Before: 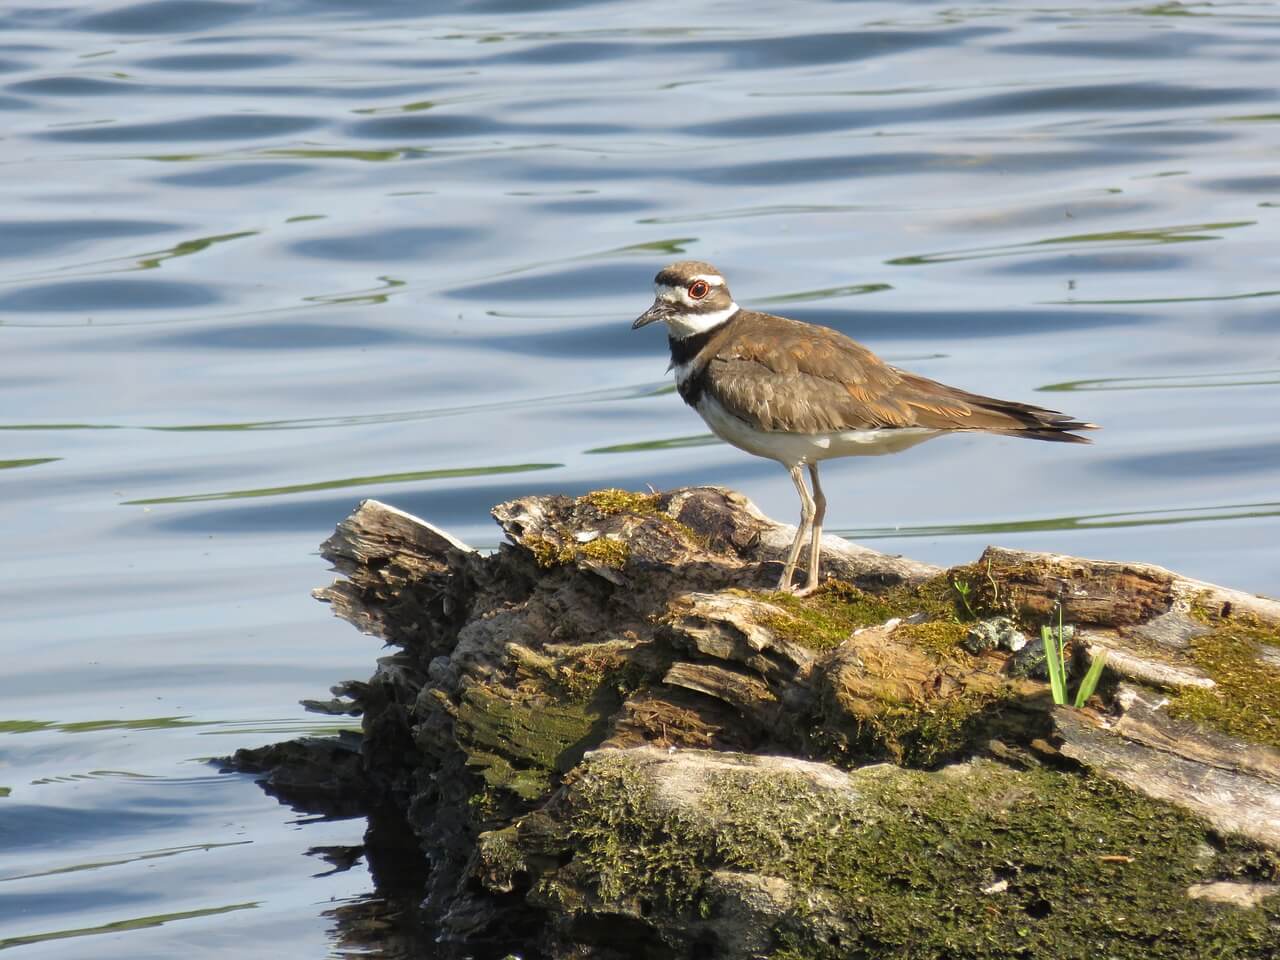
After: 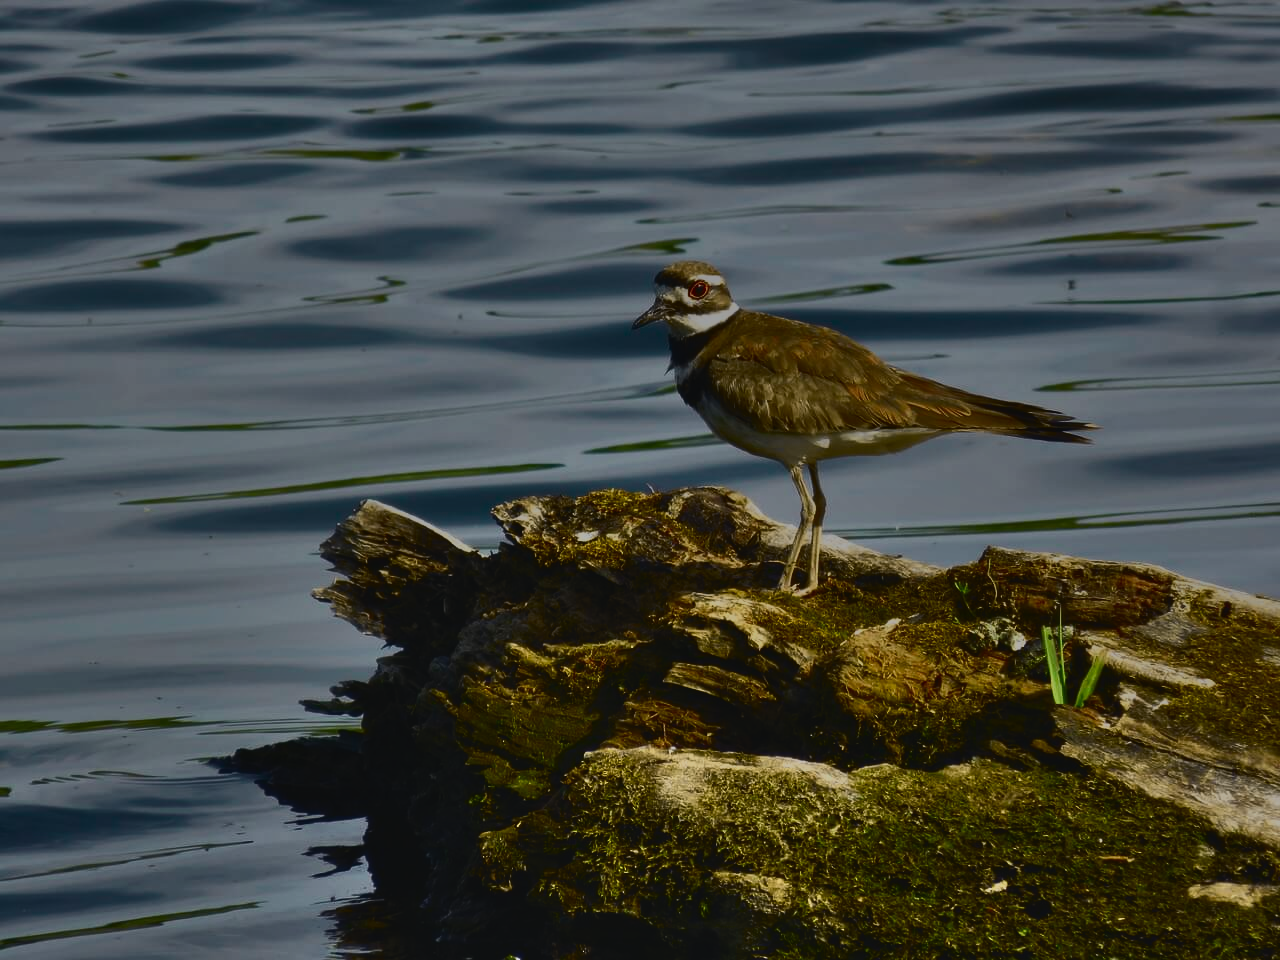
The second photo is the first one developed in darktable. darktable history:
shadows and highlights: low approximation 0.01, soften with gaussian
exposure: exposure -2.446 EV, compensate highlight preservation false
tone curve: curves: ch0 [(0, 0.023) (0.132, 0.075) (0.251, 0.186) (0.441, 0.476) (0.662, 0.757) (0.849, 0.927) (1, 0.99)]; ch1 [(0, 0) (0.447, 0.411) (0.483, 0.469) (0.498, 0.496) (0.518, 0.514) (0.561, 0.59) (0.606, 0.659) (0.657, 0.725) (0.869, 0.916) (1, 1)]; ch2 [(0, 0) (0.307, 0.315) (0.425, 0.438) (0.483, 0.477) (0.503, 0.503) (0.526, 0.553) (0.552, 0.601) (0.615, 0.669) (0.703, 0.797) (0.985, 0.966)], color space Lab, independent channels
